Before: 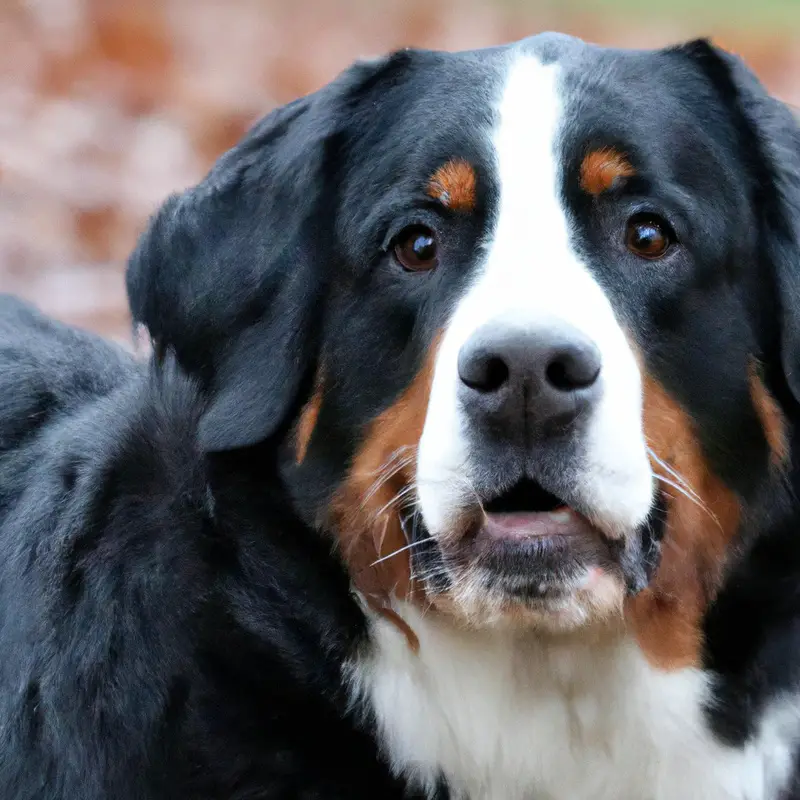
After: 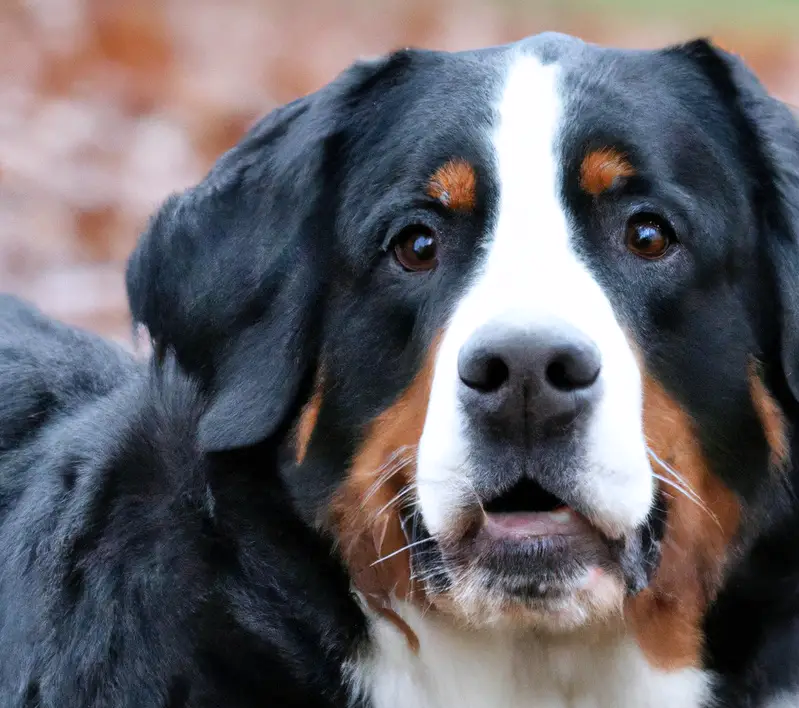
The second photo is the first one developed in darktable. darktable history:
exposure: compensate exposure bias true, compensate highlight preservation false
shadows and highlights: shadows 37.27, highlights -28.18, soften with gaussian
crop and rotate: top 0%, bottom 11.49%
white balance: red 1.004, blue 1.024
